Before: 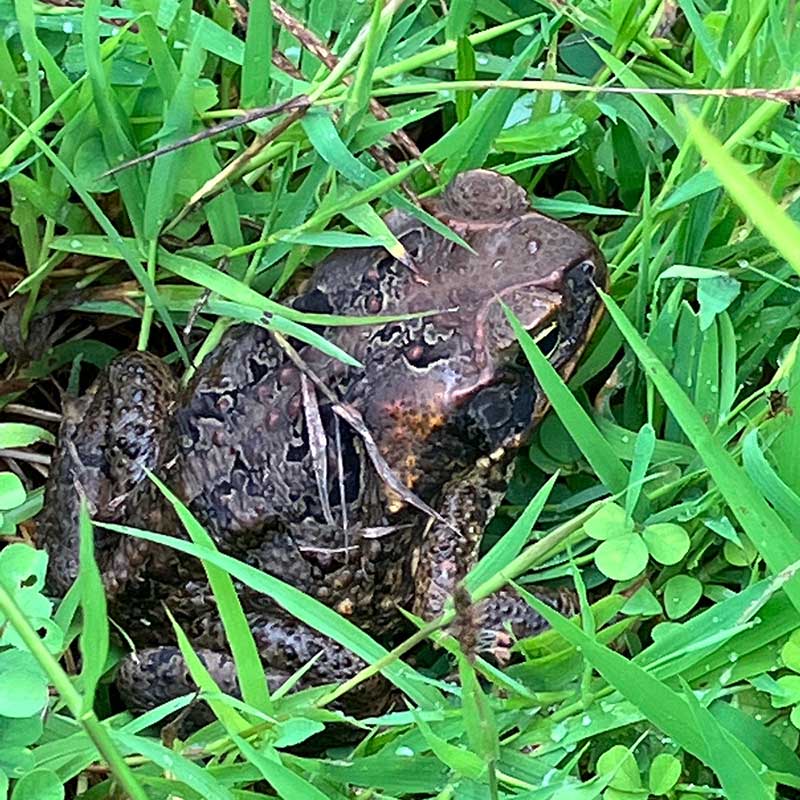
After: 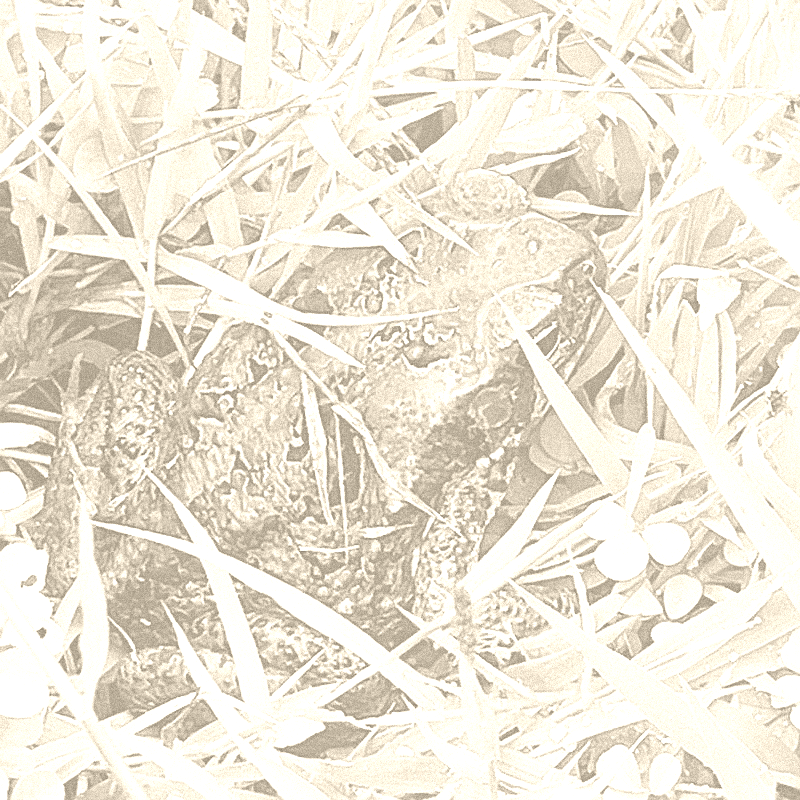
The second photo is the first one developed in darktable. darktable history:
bloom: size 13.65%, threshold 98.39%, strength 4.82%
grain: strength 35%, mid-tones bias 0%
colorize: hue 36°, saturation 71%, lightness 80.79%
sharpen: on, module defaults
